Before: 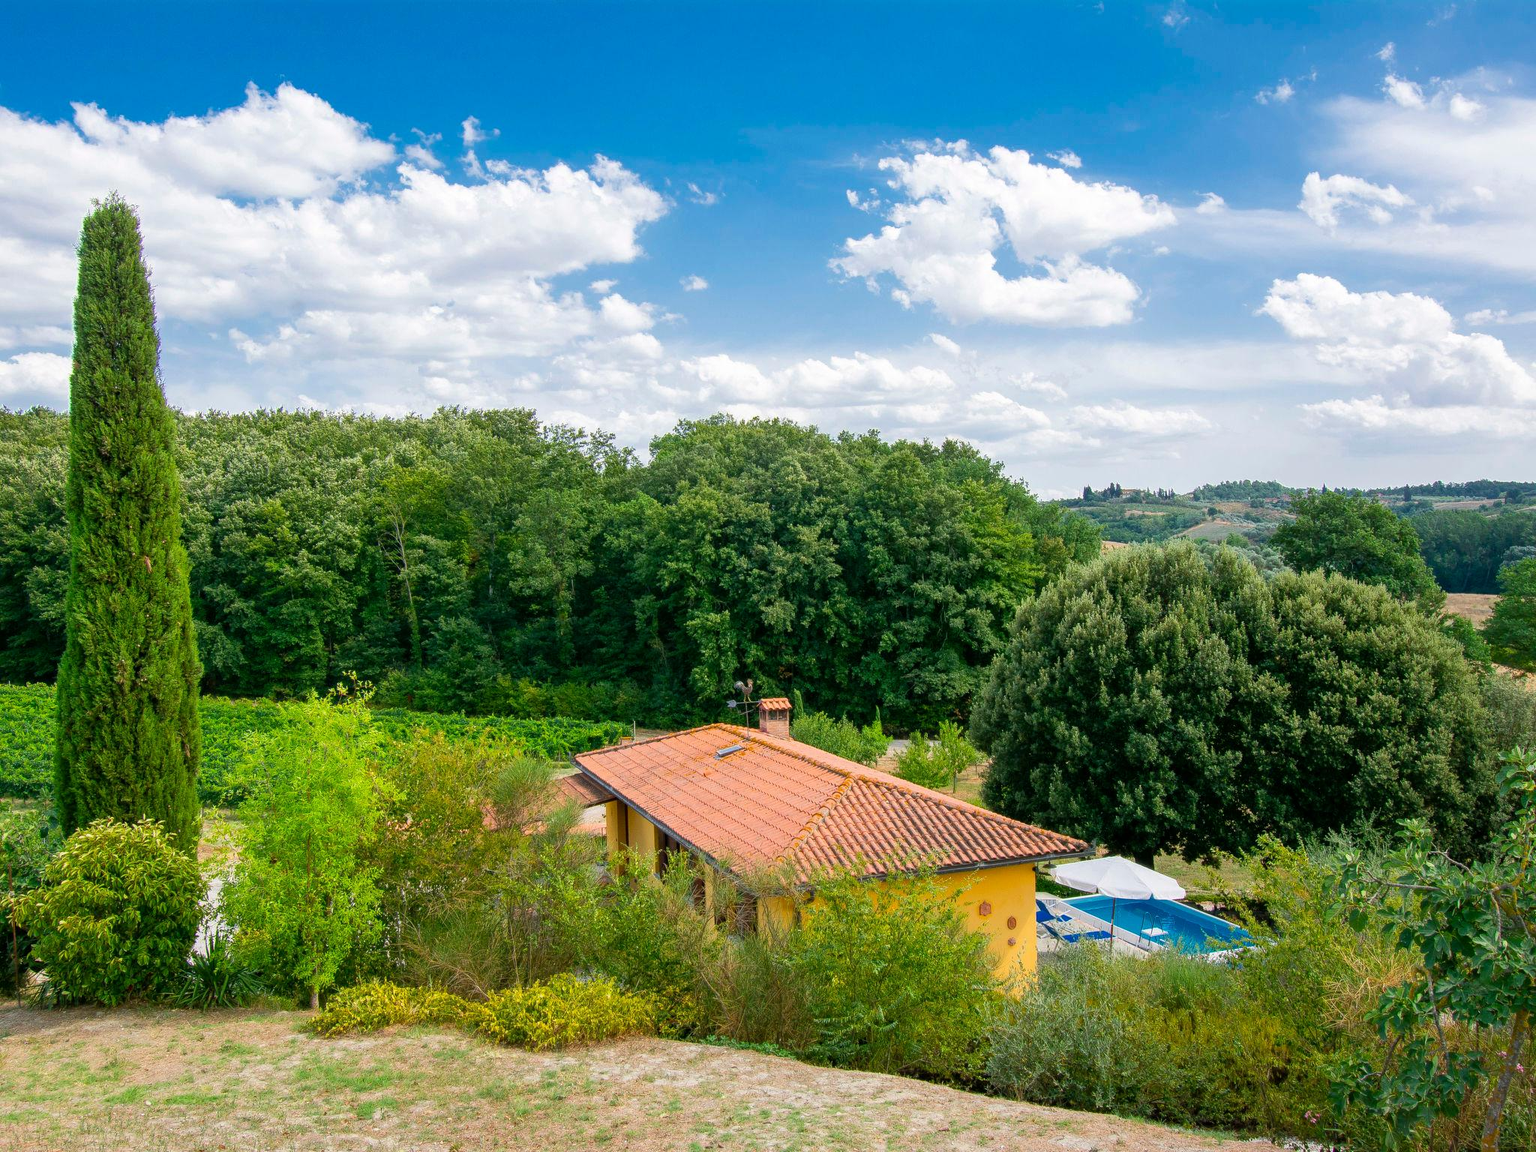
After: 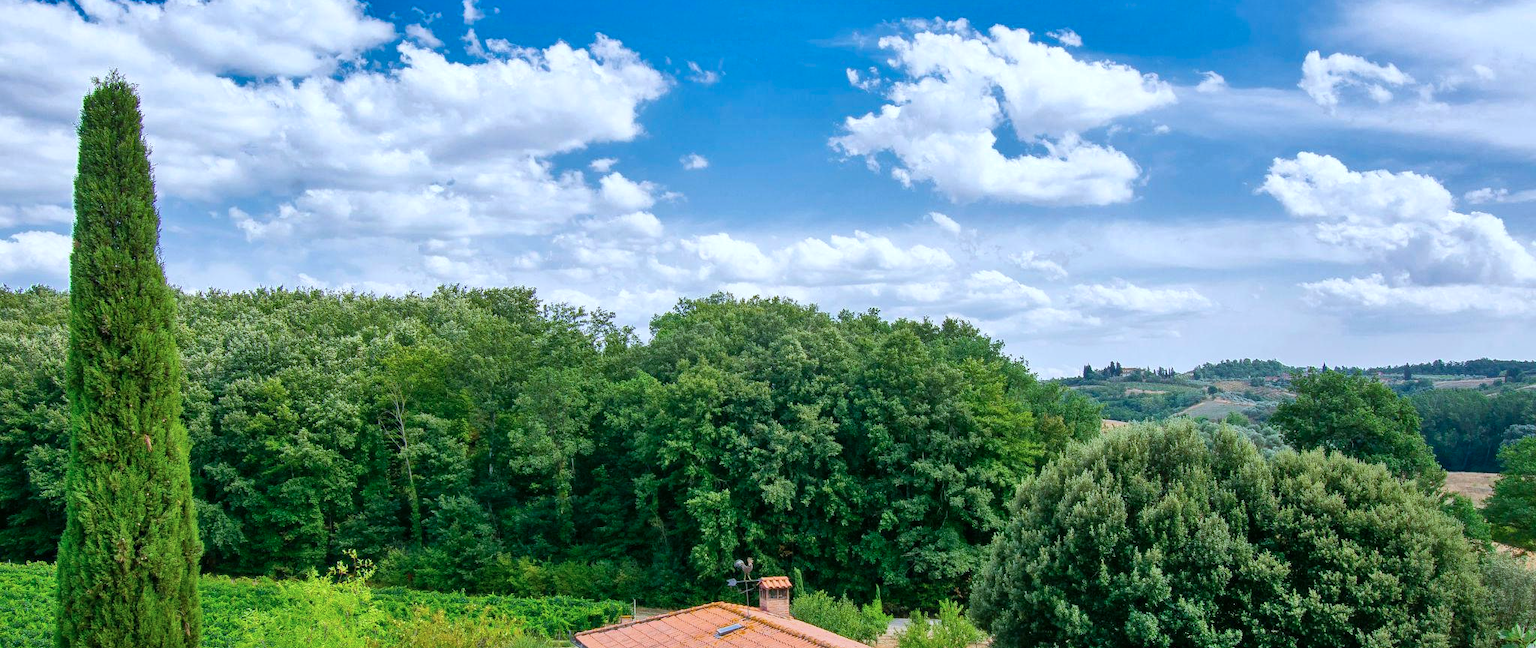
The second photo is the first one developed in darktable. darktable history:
shadows and highlights: low approximation 0.01, soften with gaussian
crop and rotate: top 10.553%, bottom 33.143%
color calibration: x 0.369, y 0.382, temperature 4313.57 K
